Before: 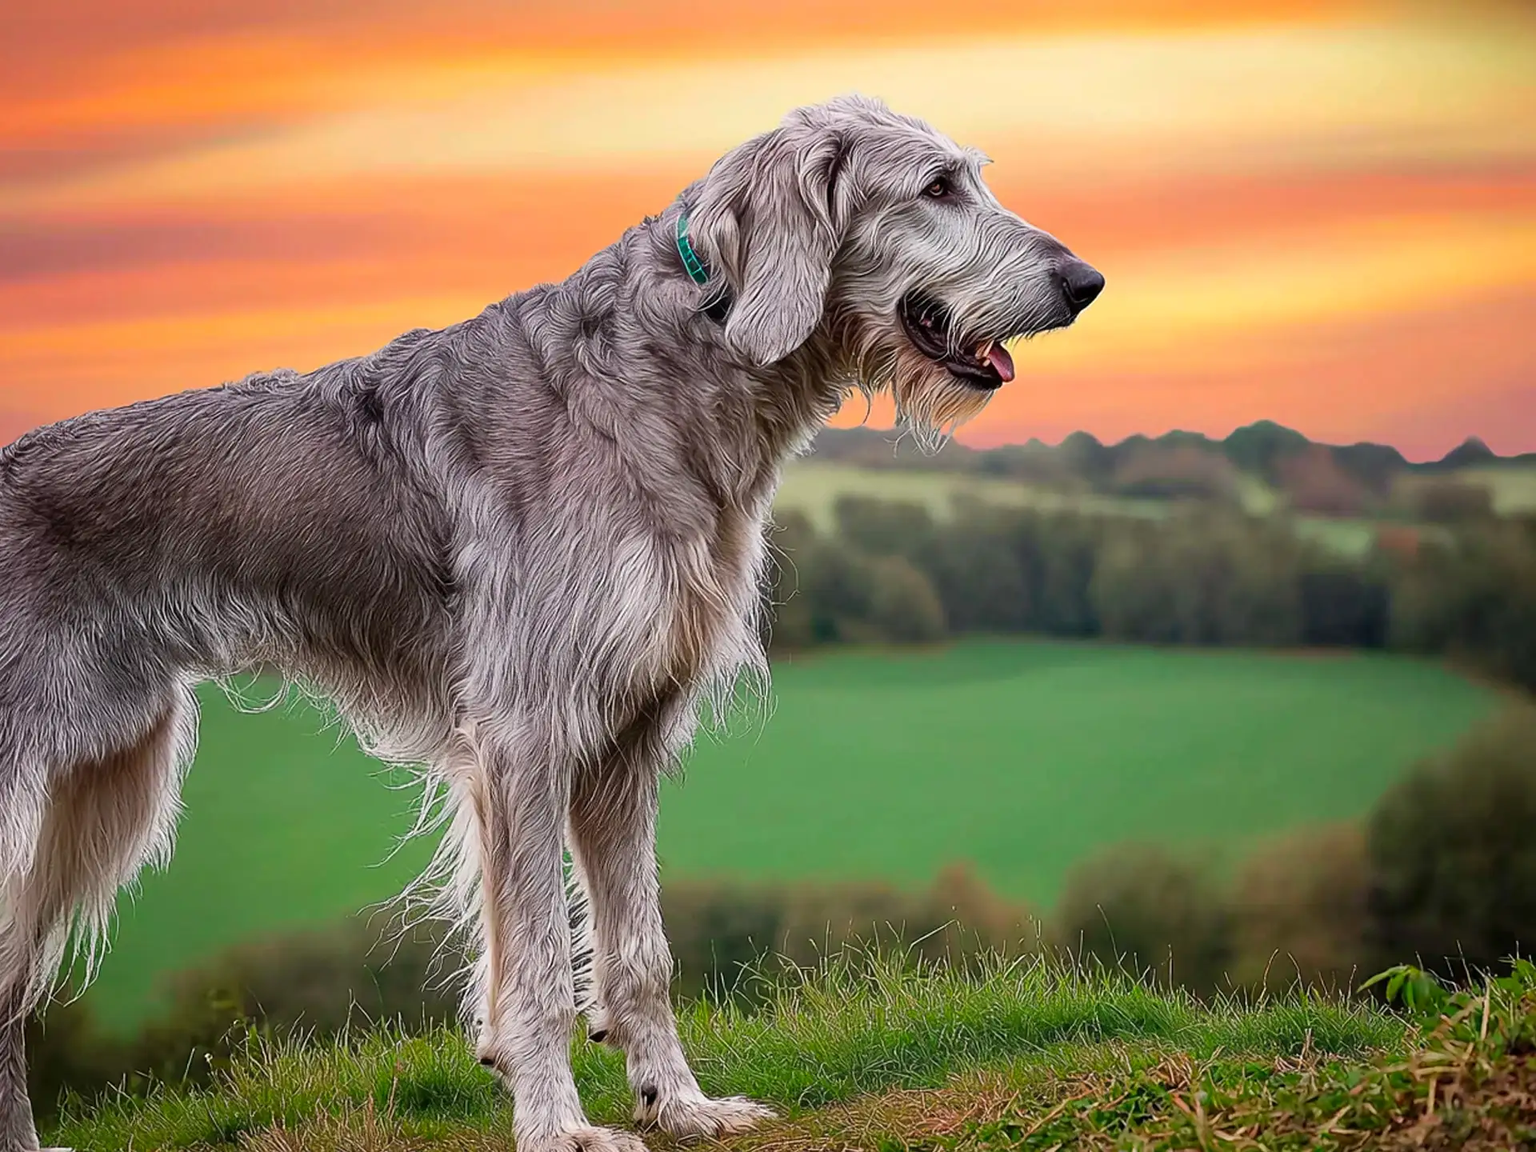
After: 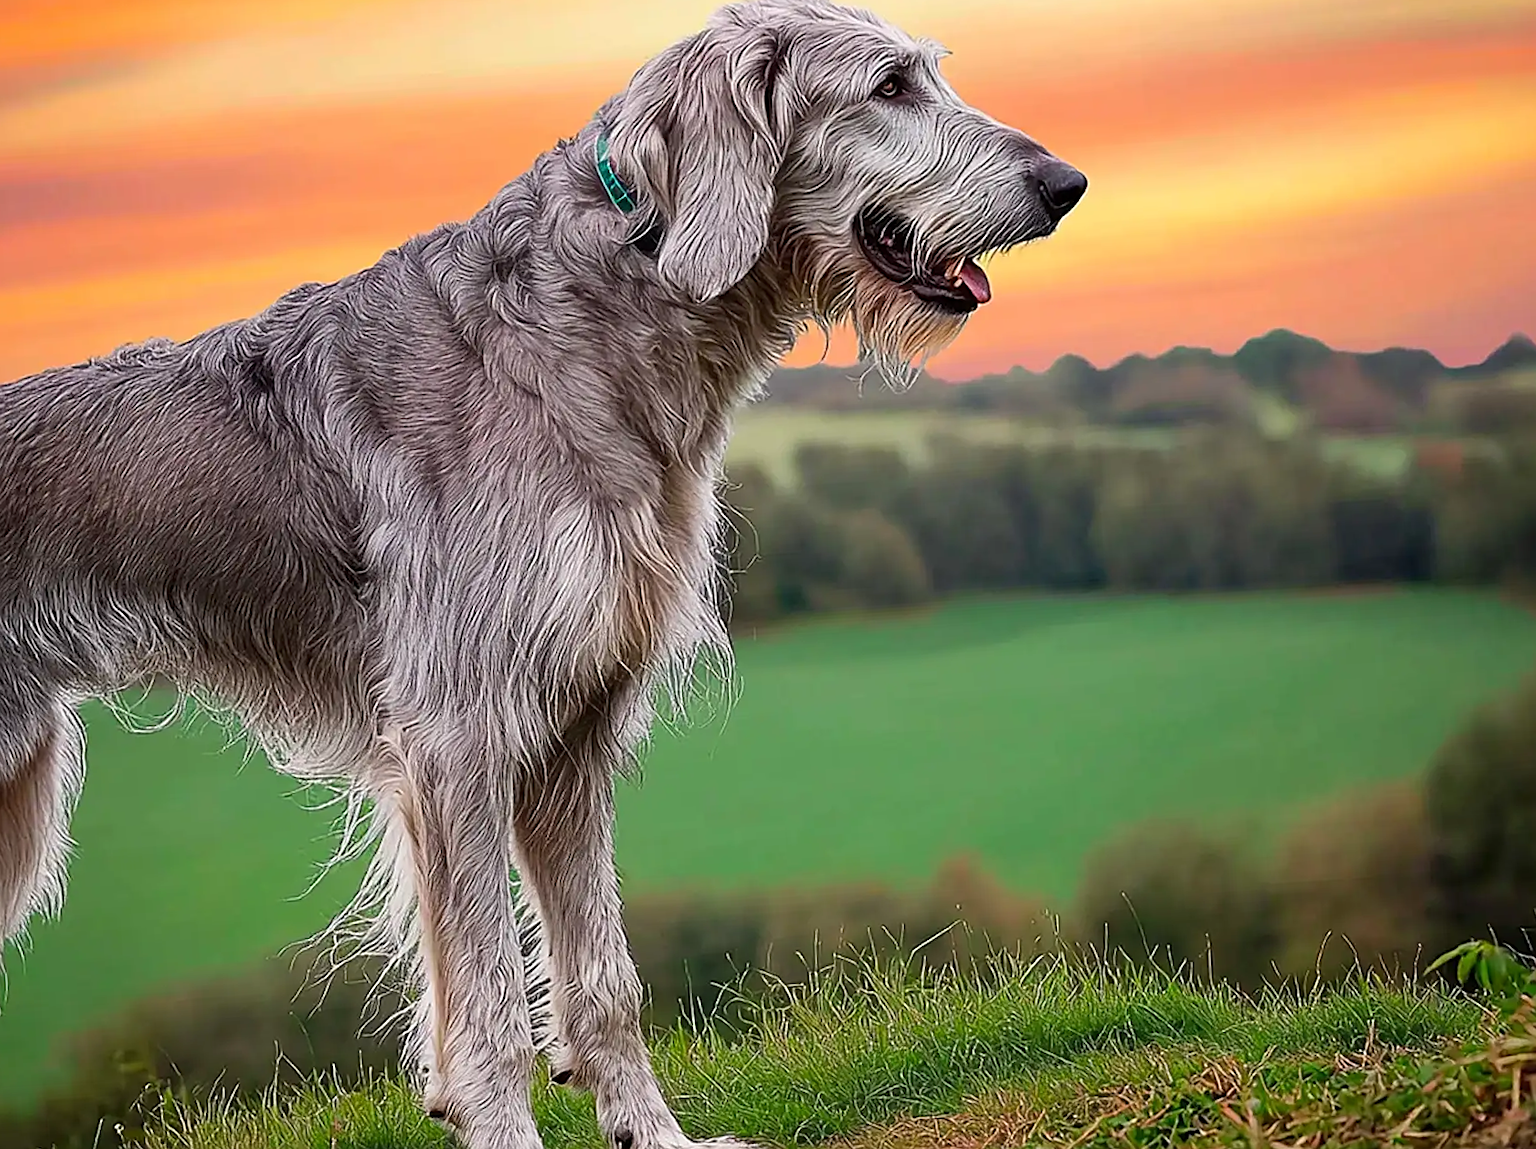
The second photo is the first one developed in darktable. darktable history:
crop and rotate: angle 3.46°, left 5.541%, top 5.694%
sharpen: on, module defaults
